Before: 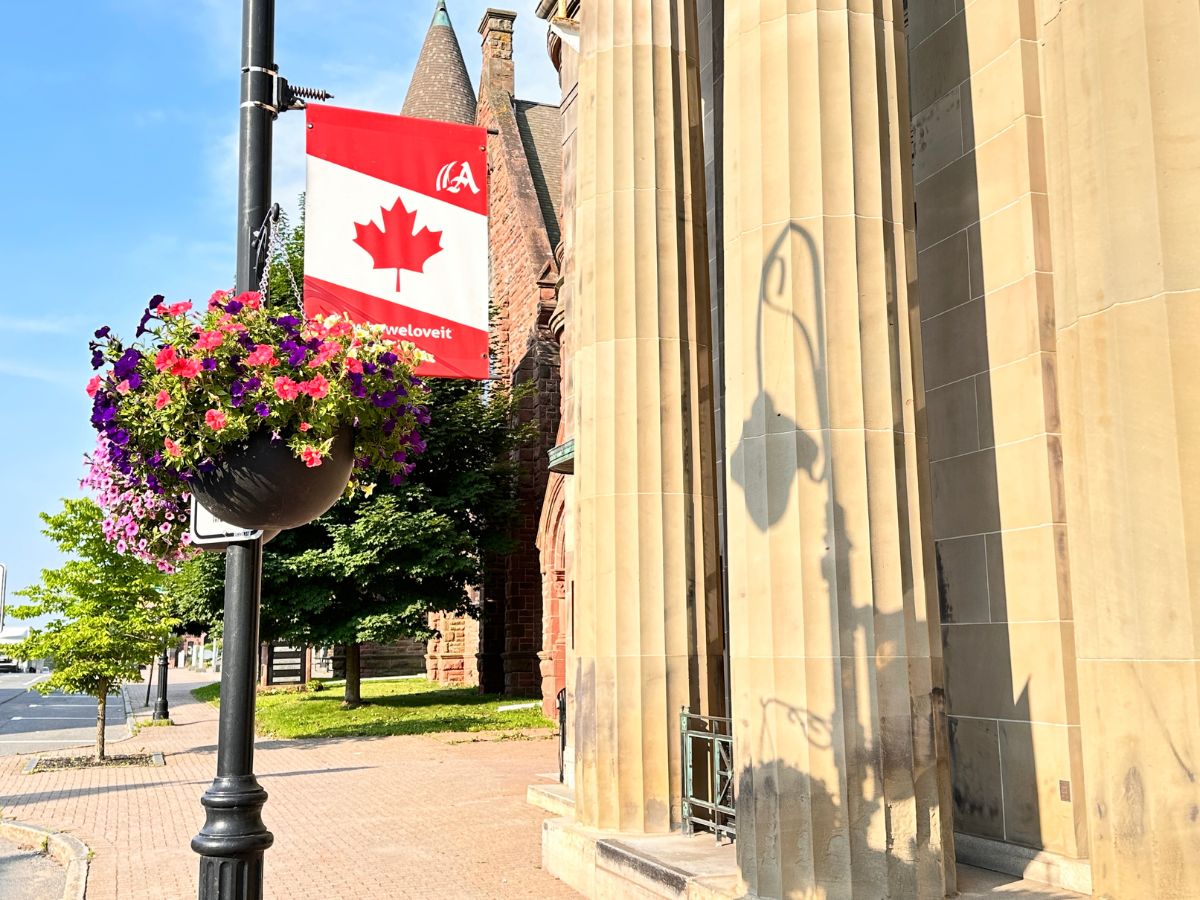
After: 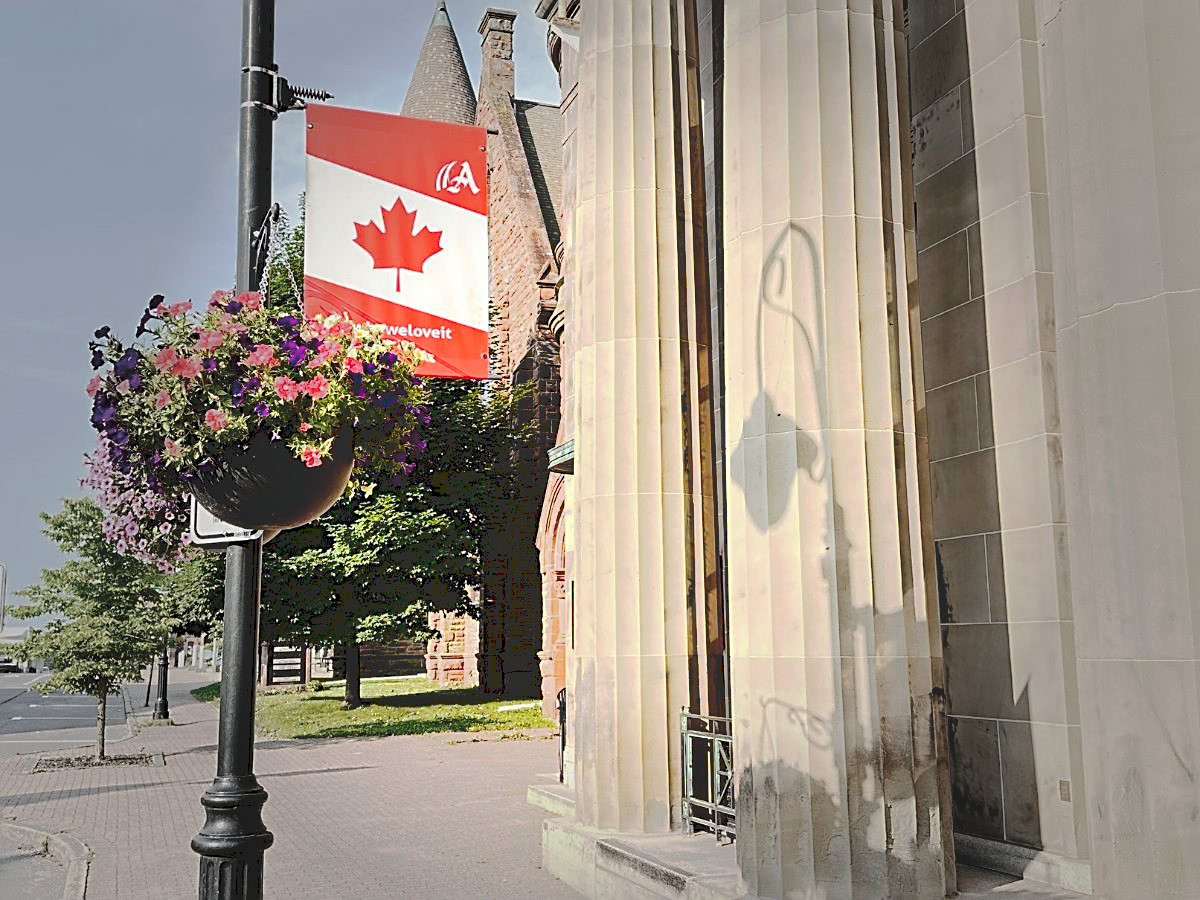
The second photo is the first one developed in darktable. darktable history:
sharpen: on, module defaults
tone curve: curves: ch0 [(0, 0) (0.003, 0.185) (0.011, 0.185) (0.025, 0.187) (0.044, 0.185) (0.069, 0.185) (0.1, 0.18) (0.136, 0.18) (0.177, 0.179) (0.224, 0.202) (0.277, 0.252) (0.335, 0.343) (0.399, 0.452) (0.468, 0.553) (0.543, 0.643) (0.623, 0.717) (0.709, 0.778) (0.801, 0.82) (0.898, 0.856) (1, 1)], preserve colors none
vignetting: fall-off start 40%, fall-off radius 40%
